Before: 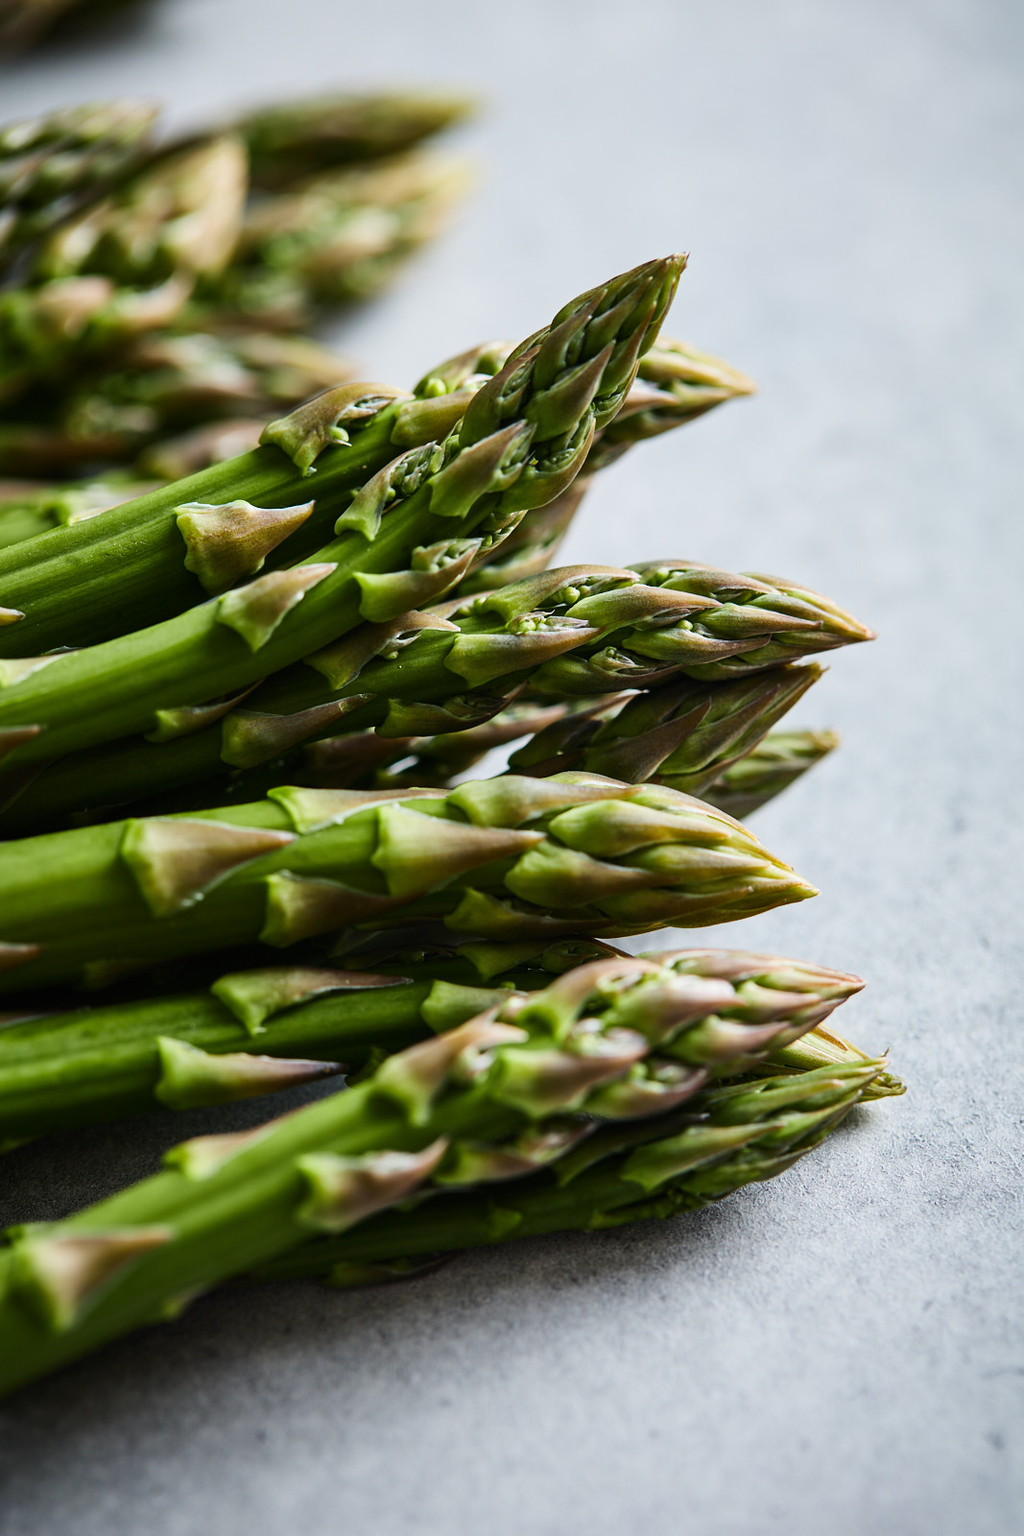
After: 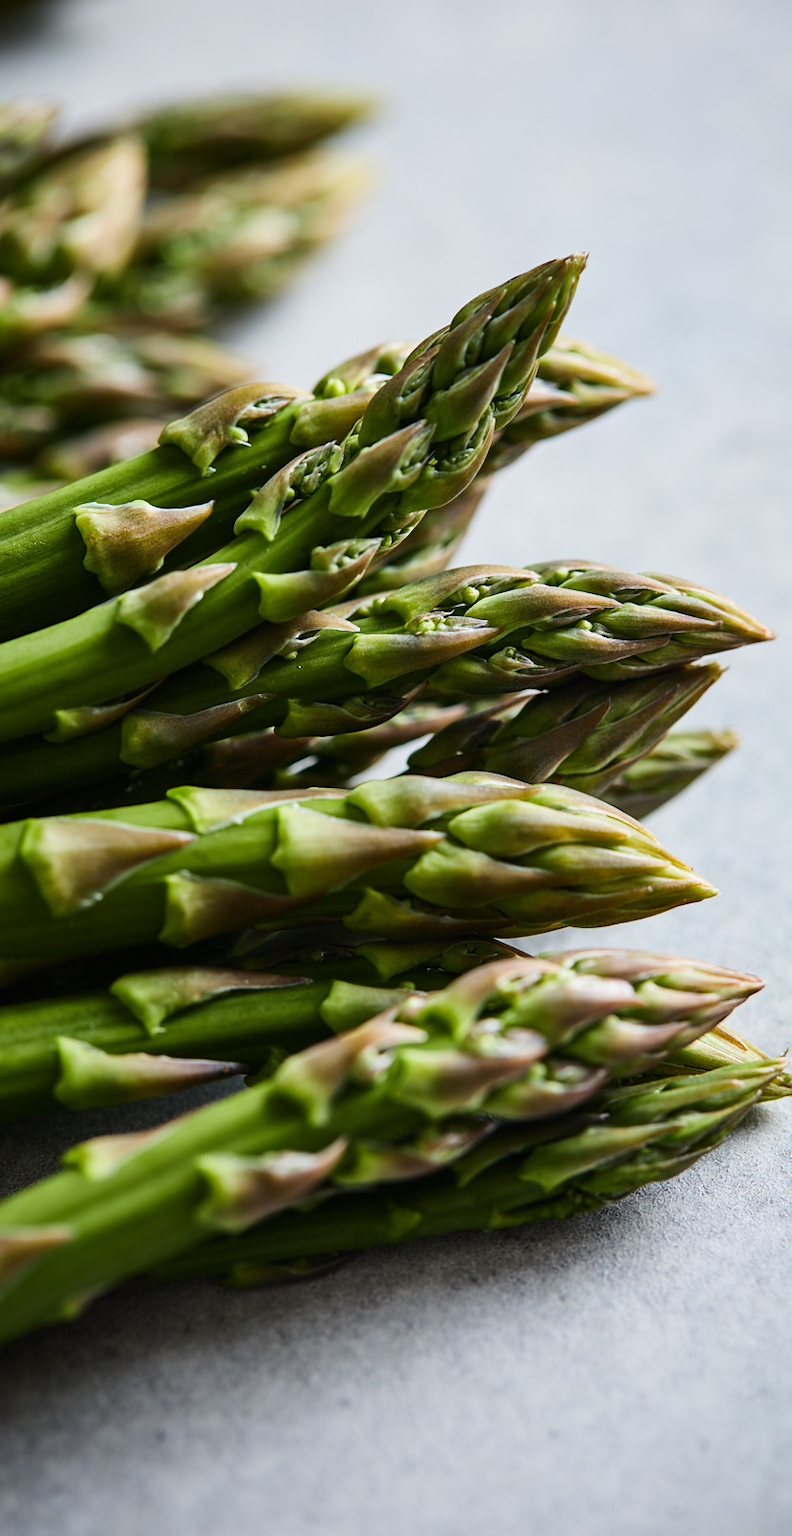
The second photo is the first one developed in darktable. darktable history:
crop: left 9.88%, right 12.664%
white balance: emerald 1
